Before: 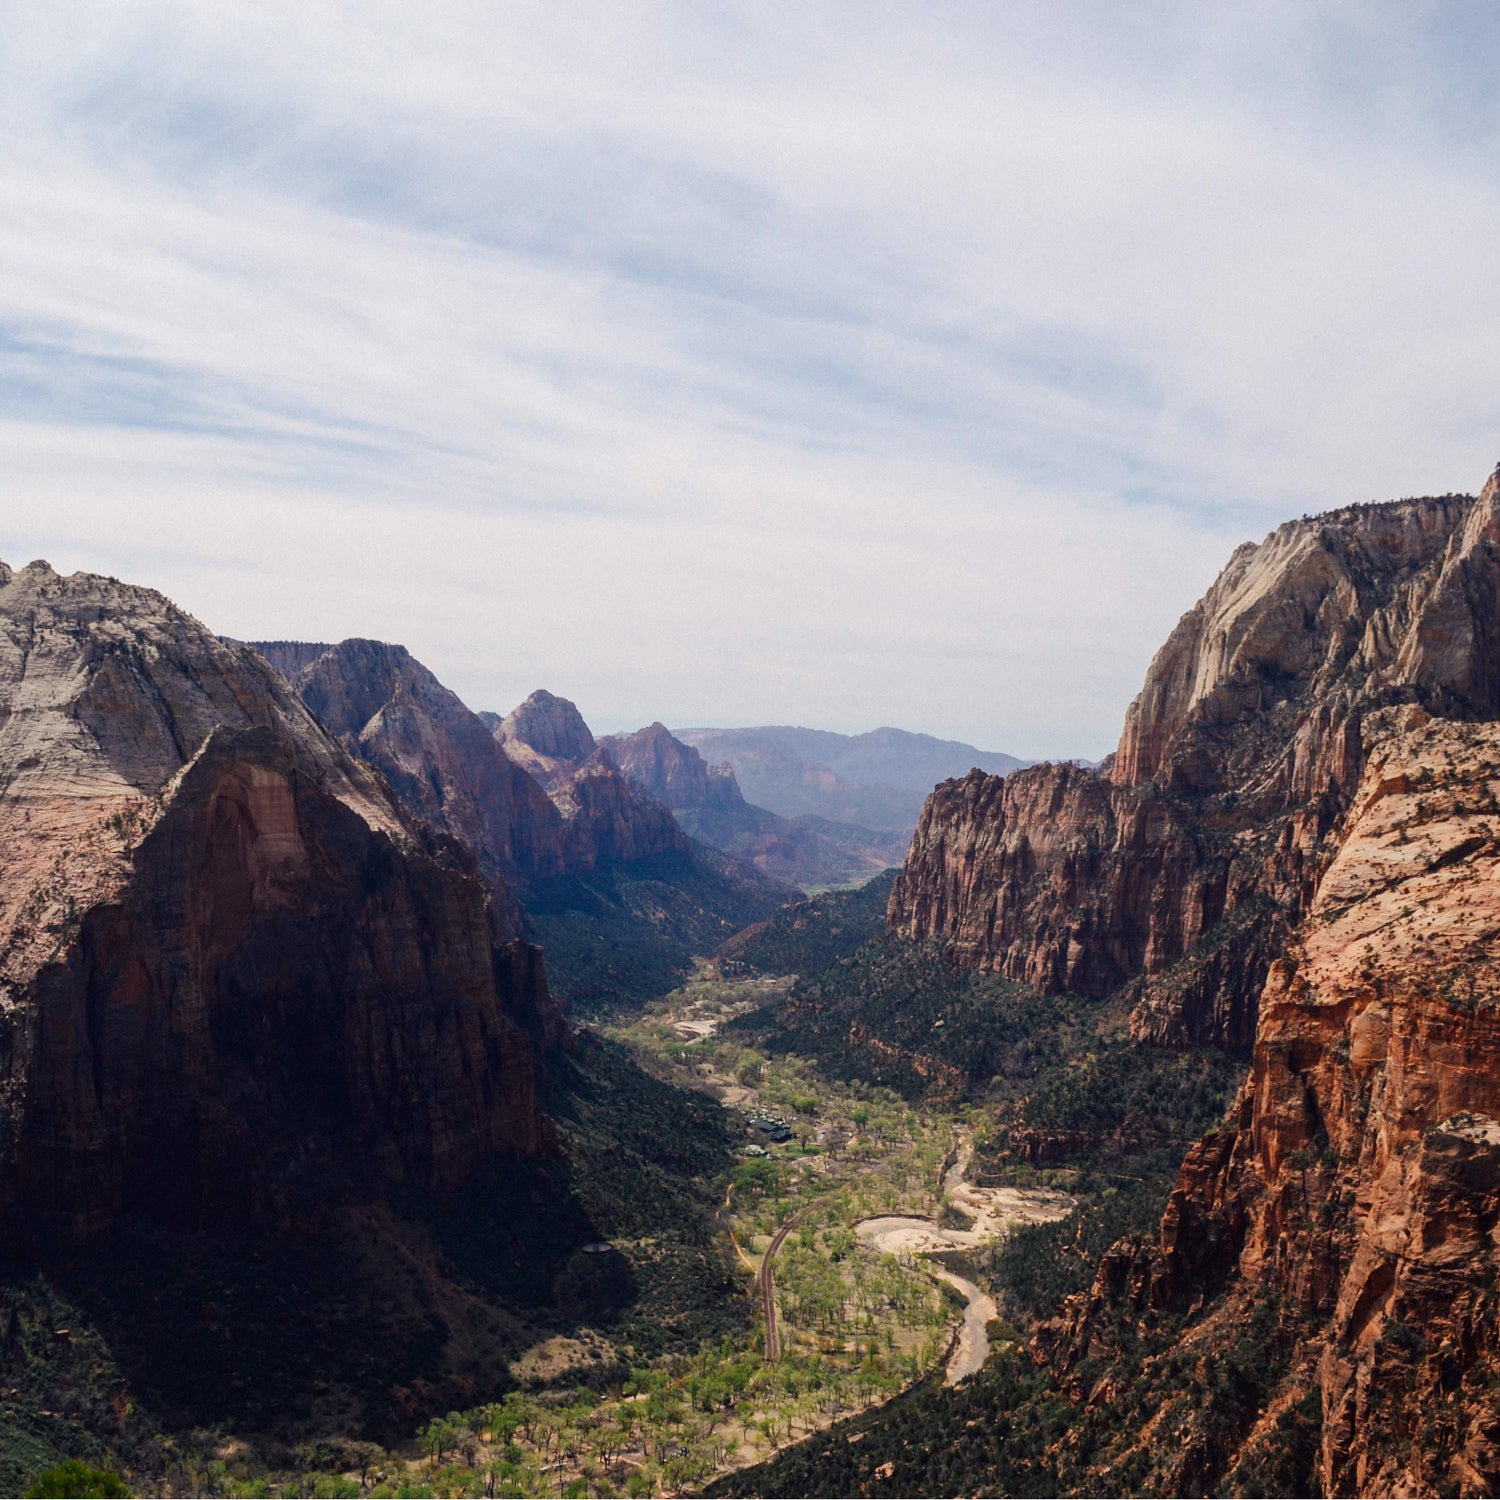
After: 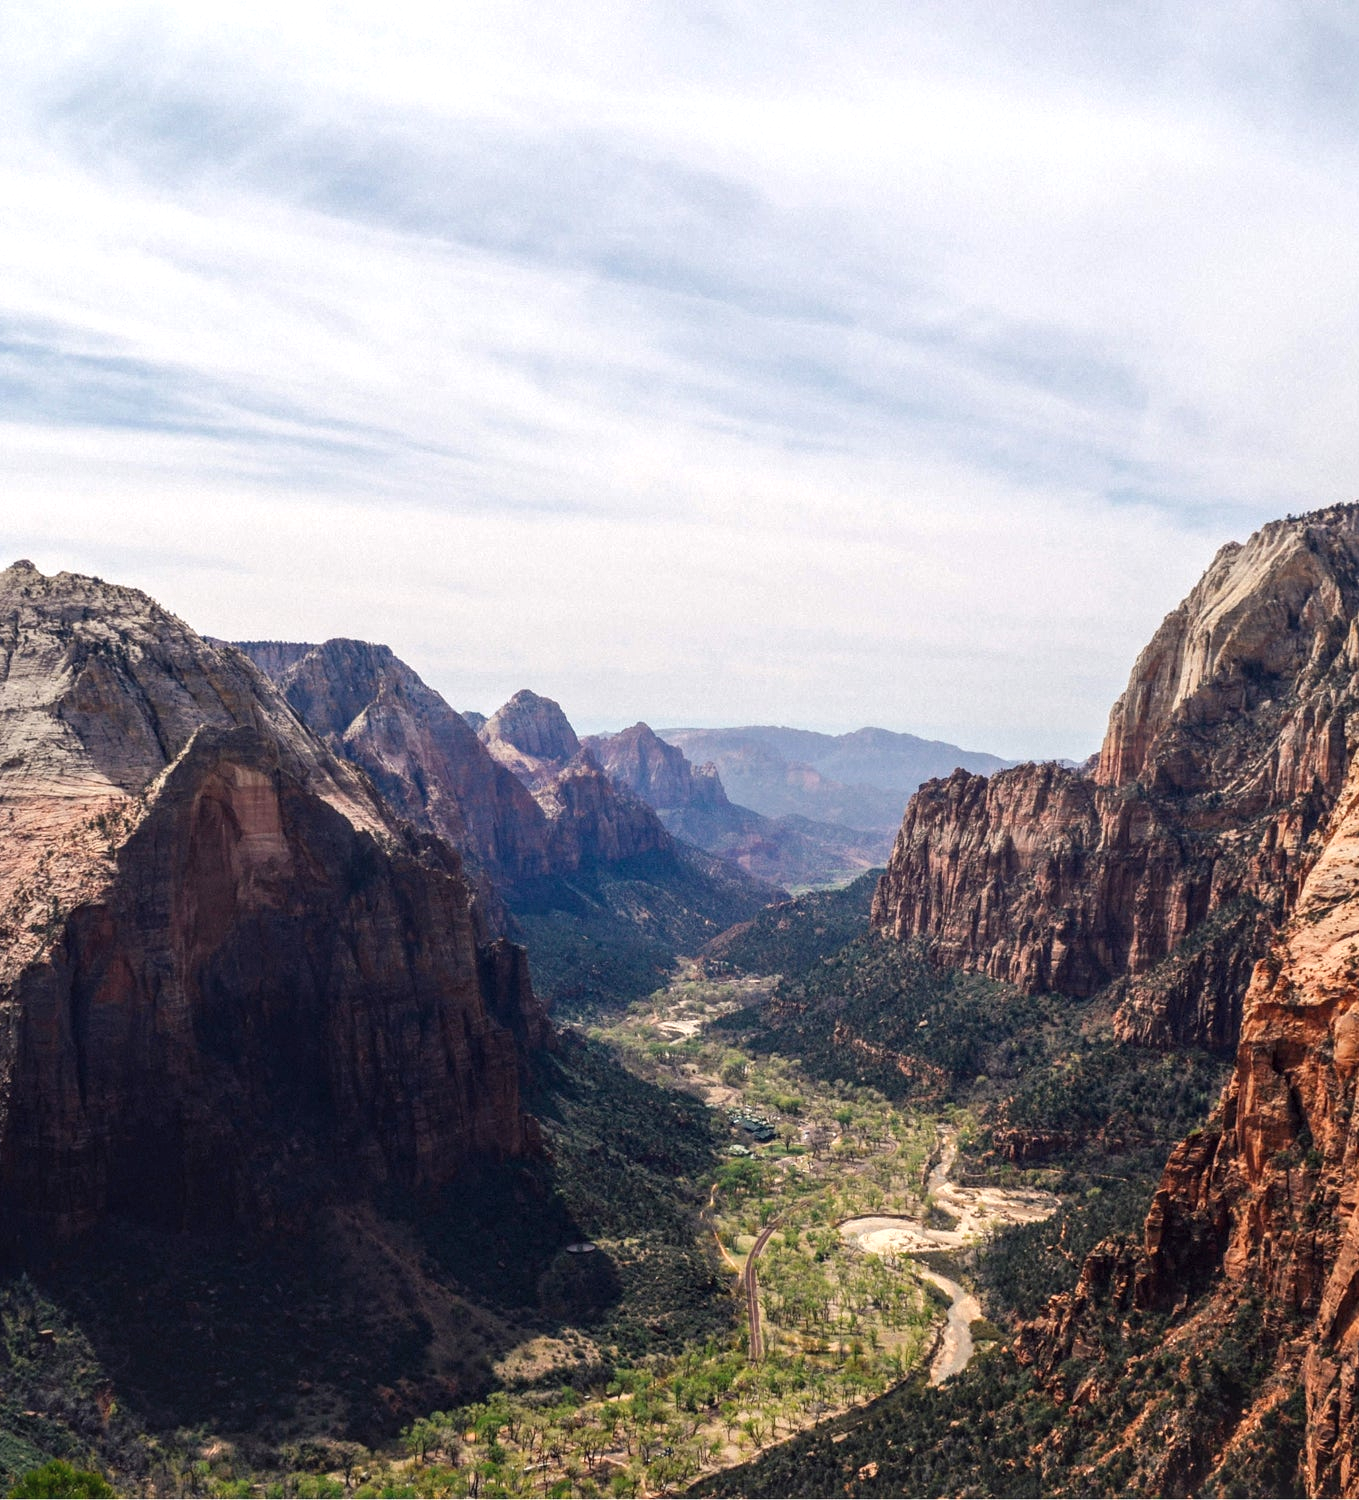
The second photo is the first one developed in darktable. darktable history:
crop and rotate: left 1.082%, right 8.282%
tone equalizer: edges refinement/feathering 500, mask exposure compensation -1.57 EV, preserve details no
local contrast: on, module defaults
exposure: exposure 0.377 EV, compensate highlight preservation false
